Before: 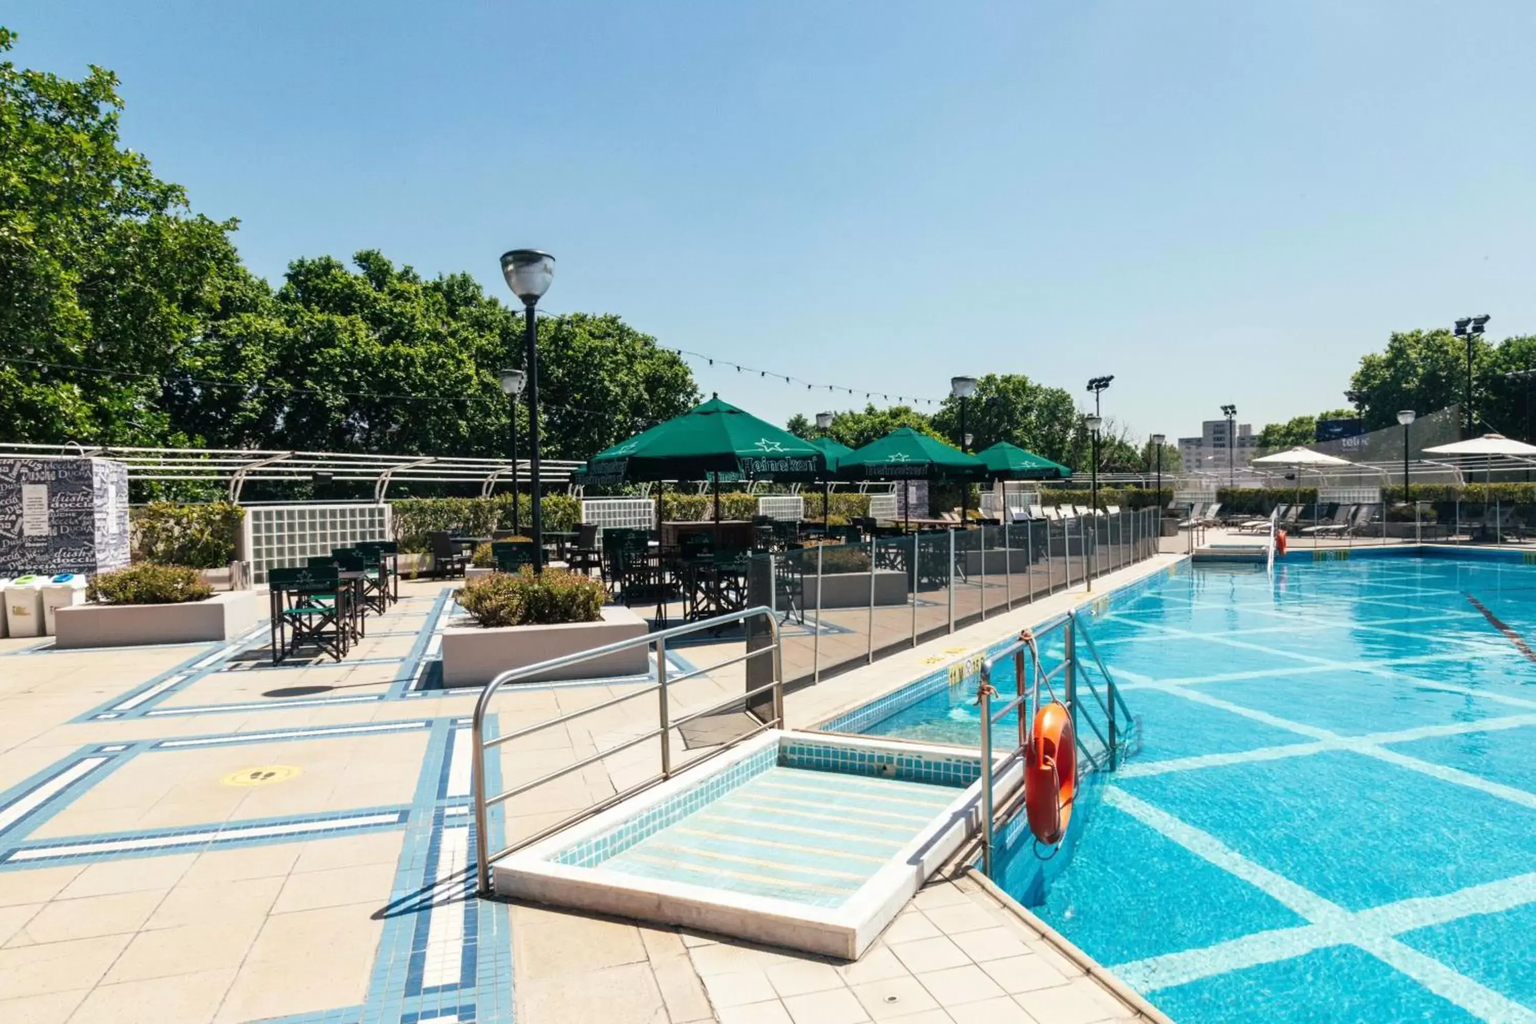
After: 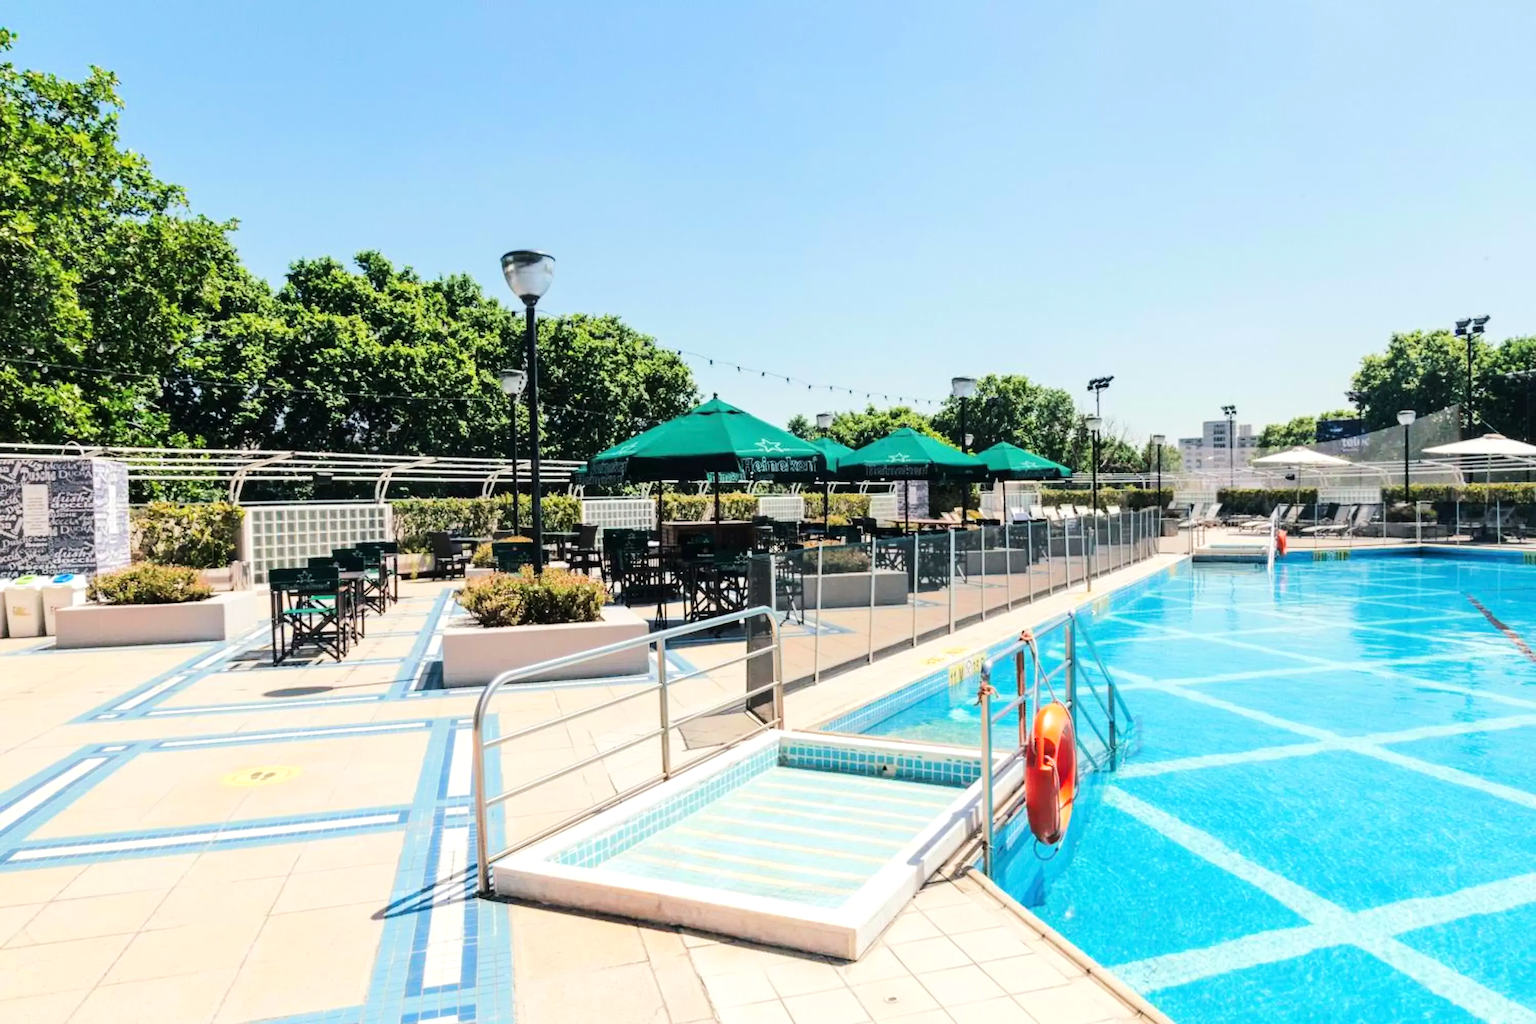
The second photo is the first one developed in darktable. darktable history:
tone equalizer: -7 EV 0.158 EV, -6 EV 0.584 EV, -5 EV 1.13 EV, -4 EV 1.35 EV, -3 EV 1.14 EV, -2 EV 0.6 EV, -1 EV 0.16 EV, edges refinement/feathering 500, mask exposure compensation -1.57 EV, preserve details no
